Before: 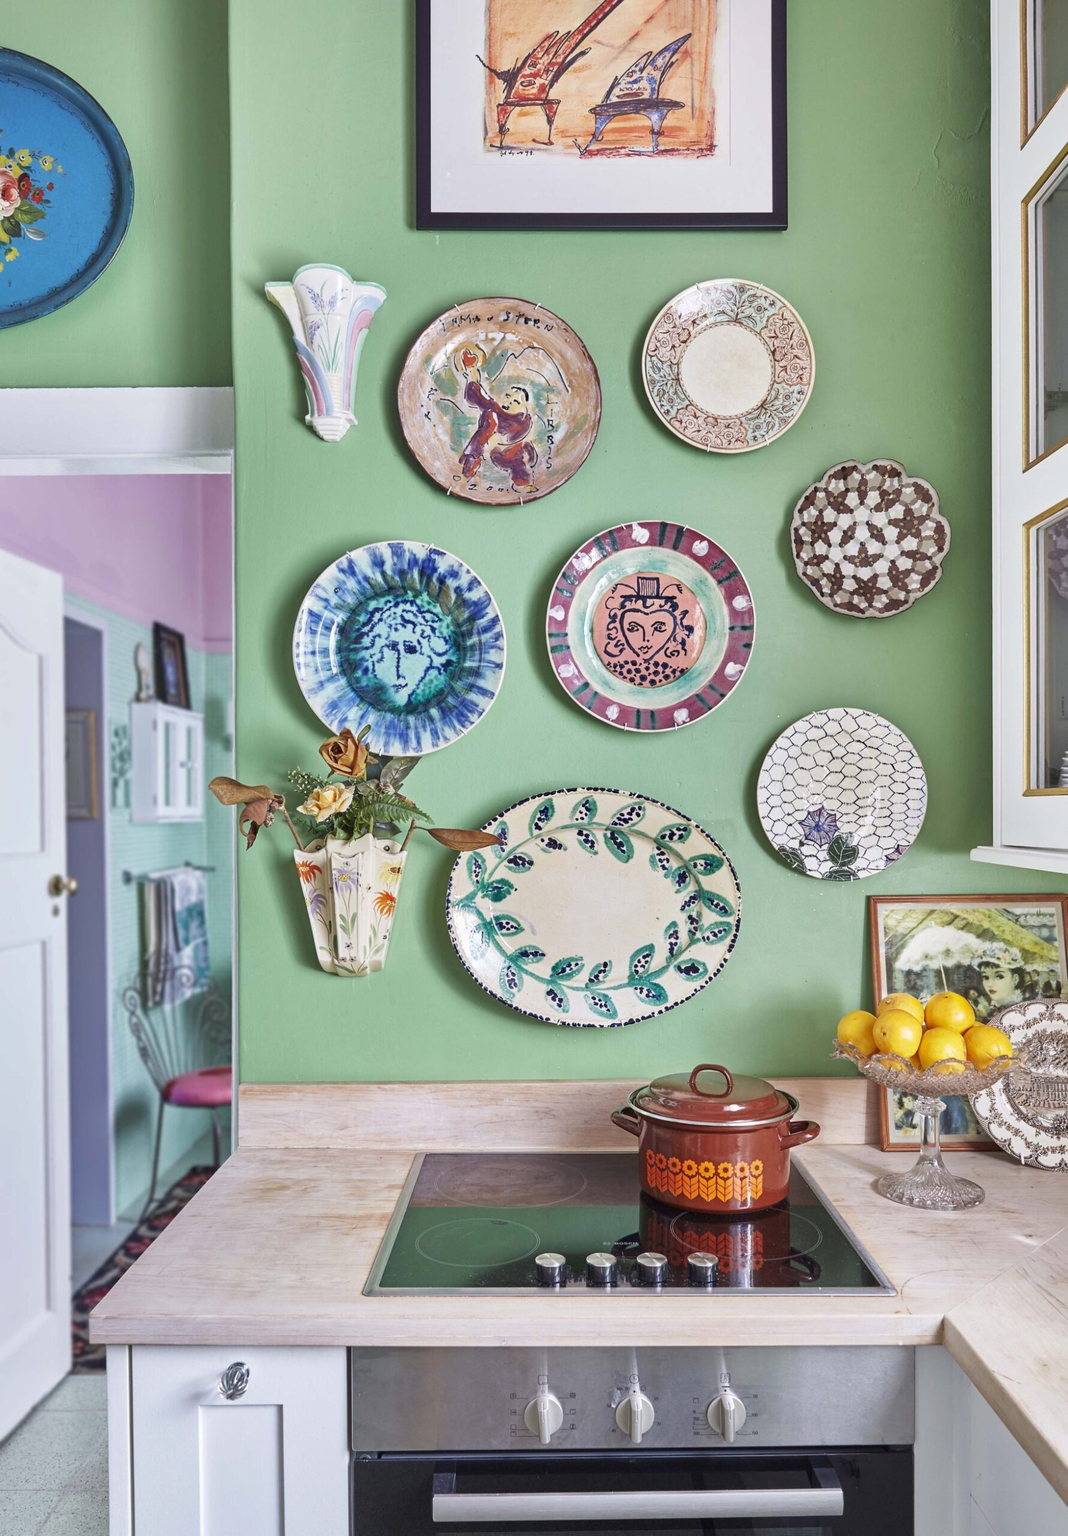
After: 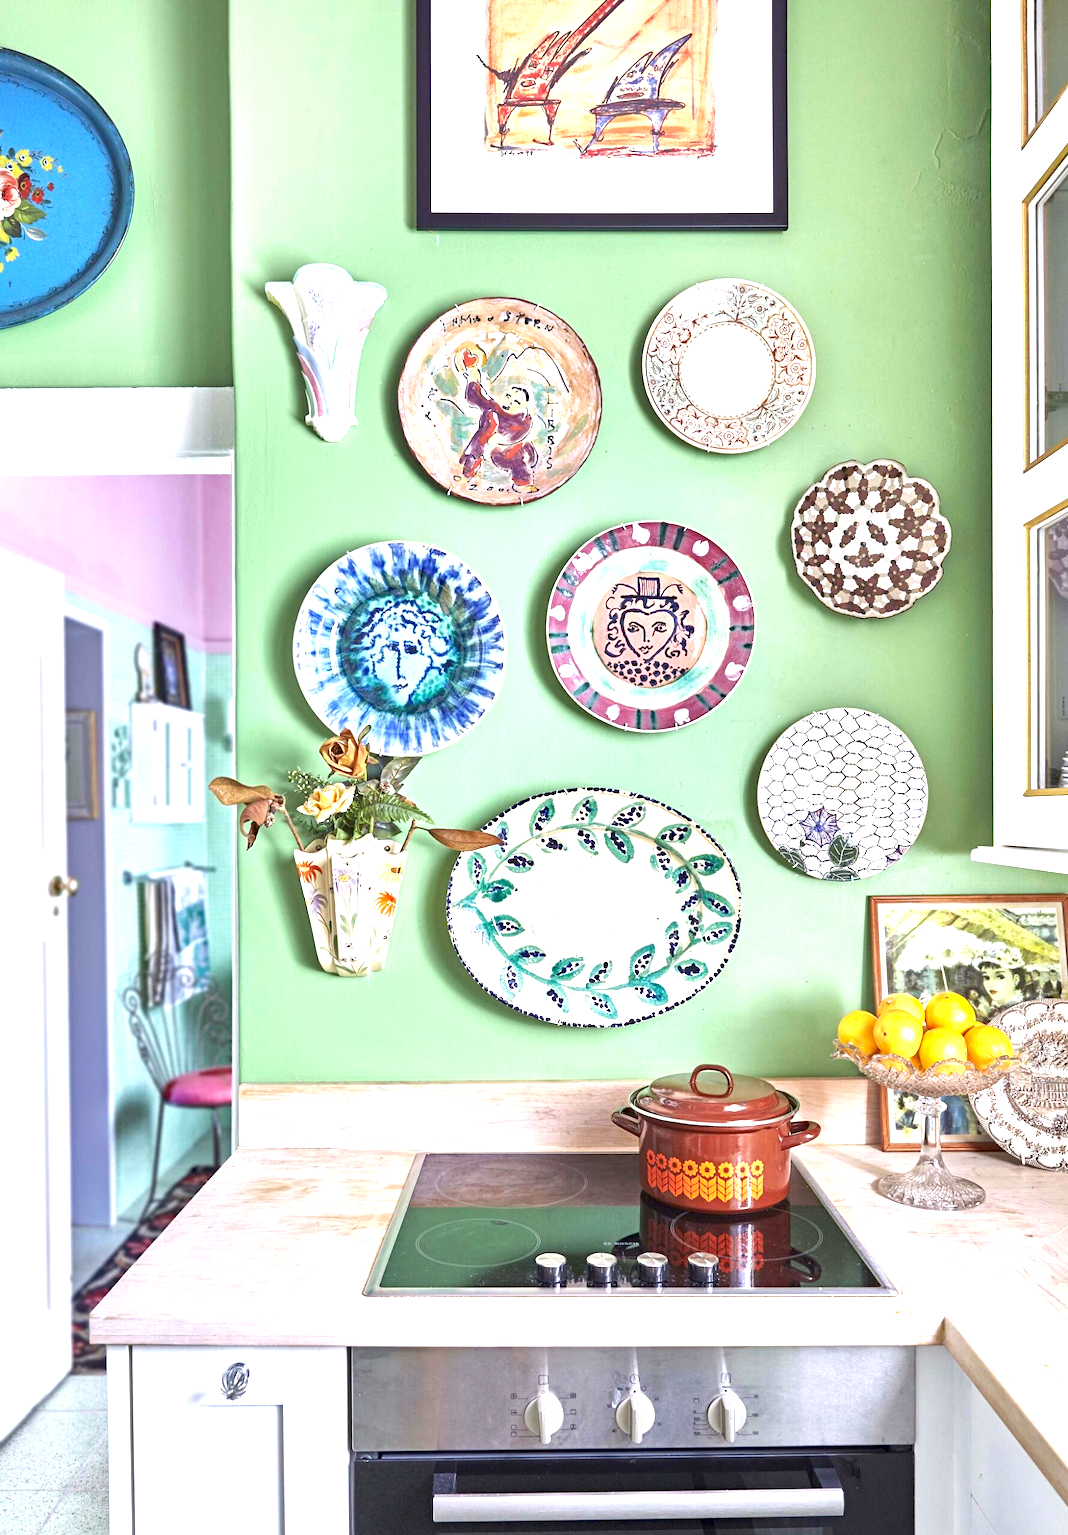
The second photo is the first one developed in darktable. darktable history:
exposure: black level correction 0, exposure 1.199 EV, compensate highlight preservation false
contrast brightness saturation: contrast 0.031, brightness -0.037
haze removal: compatibility mode true, adaptive false
